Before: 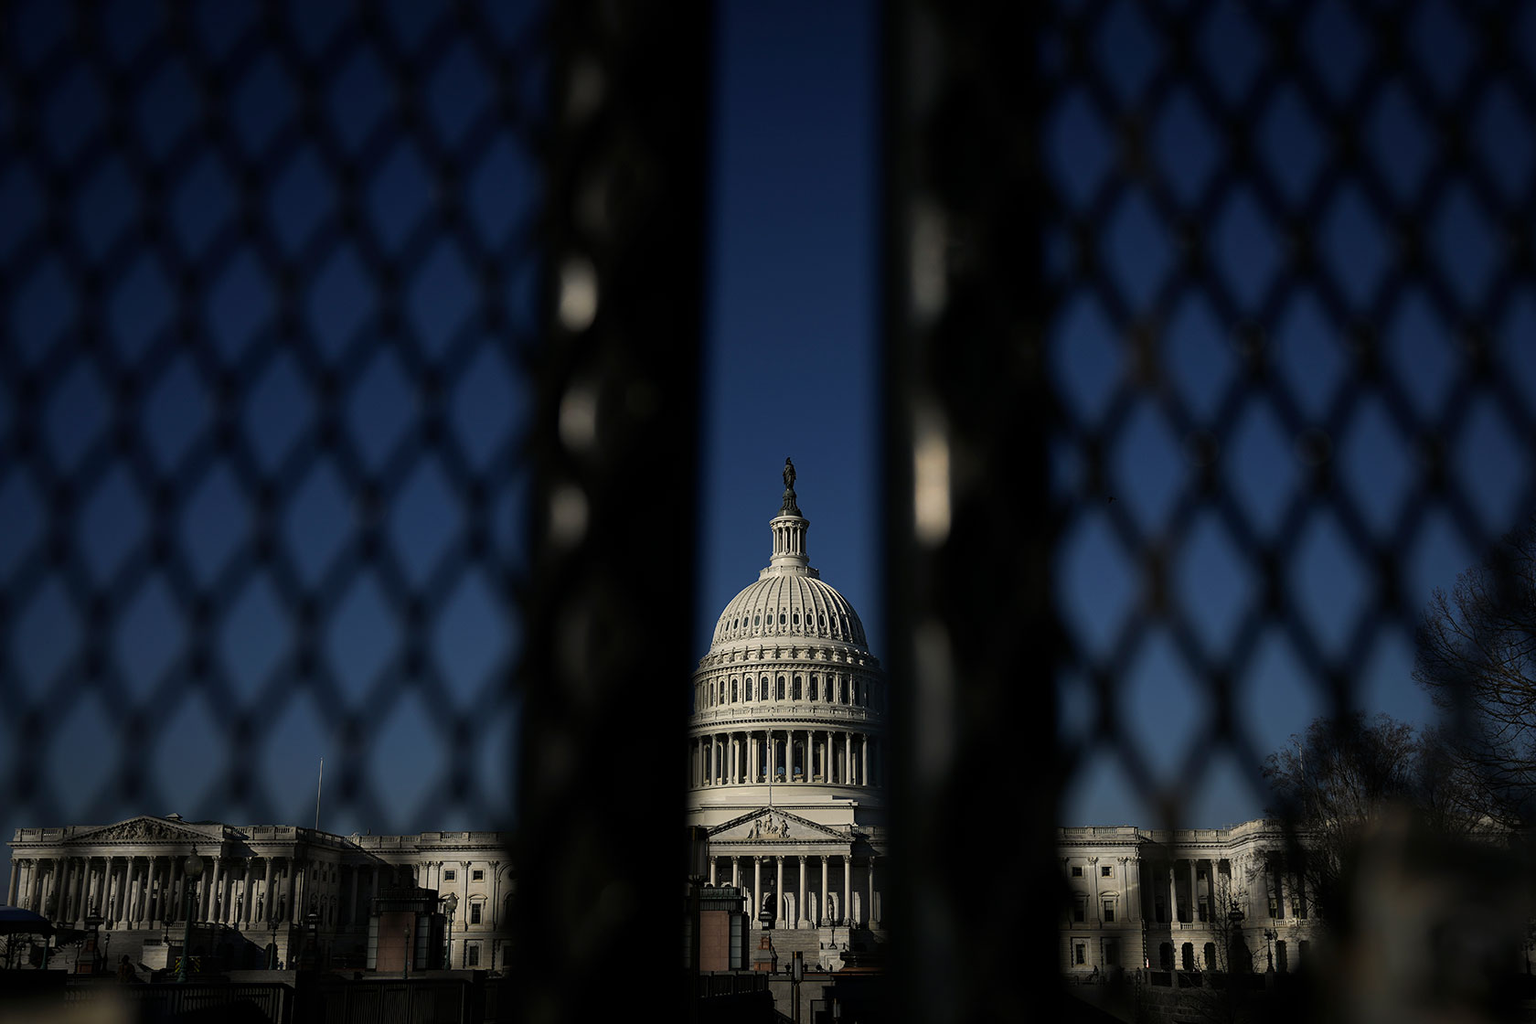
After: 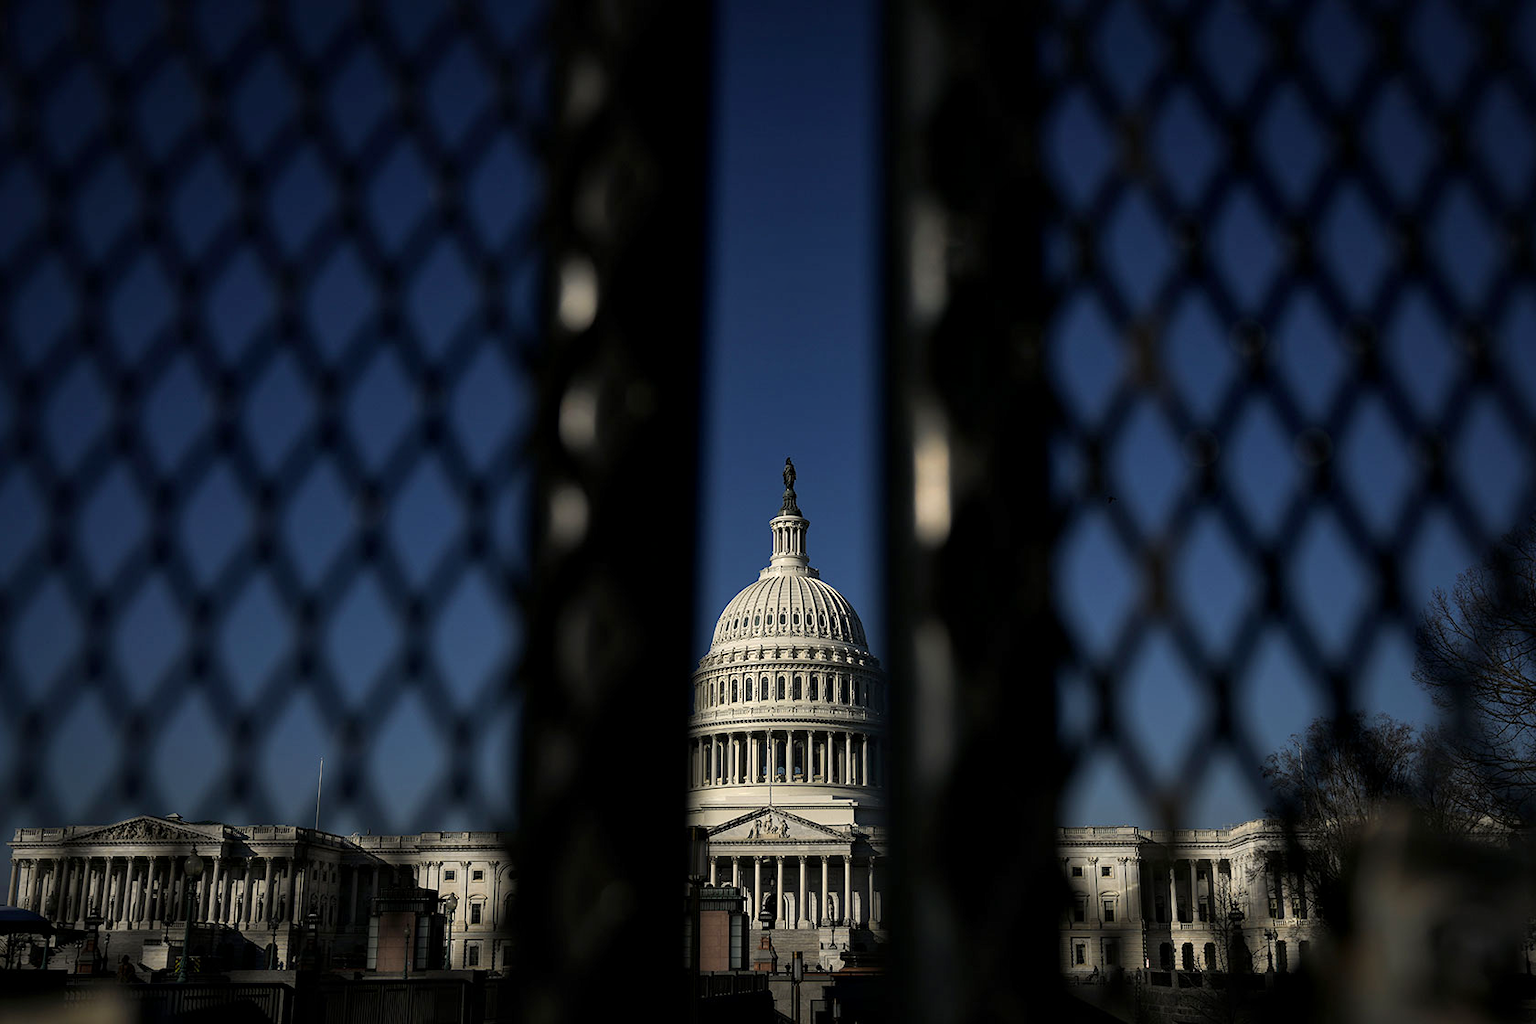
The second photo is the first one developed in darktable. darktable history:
exposure: exposure 0.375 EV, compensate highlight preservation false
local contrast: mode bilateral grid, contrast 20, coarseness 50, detail 120%, midtone range 0.2
